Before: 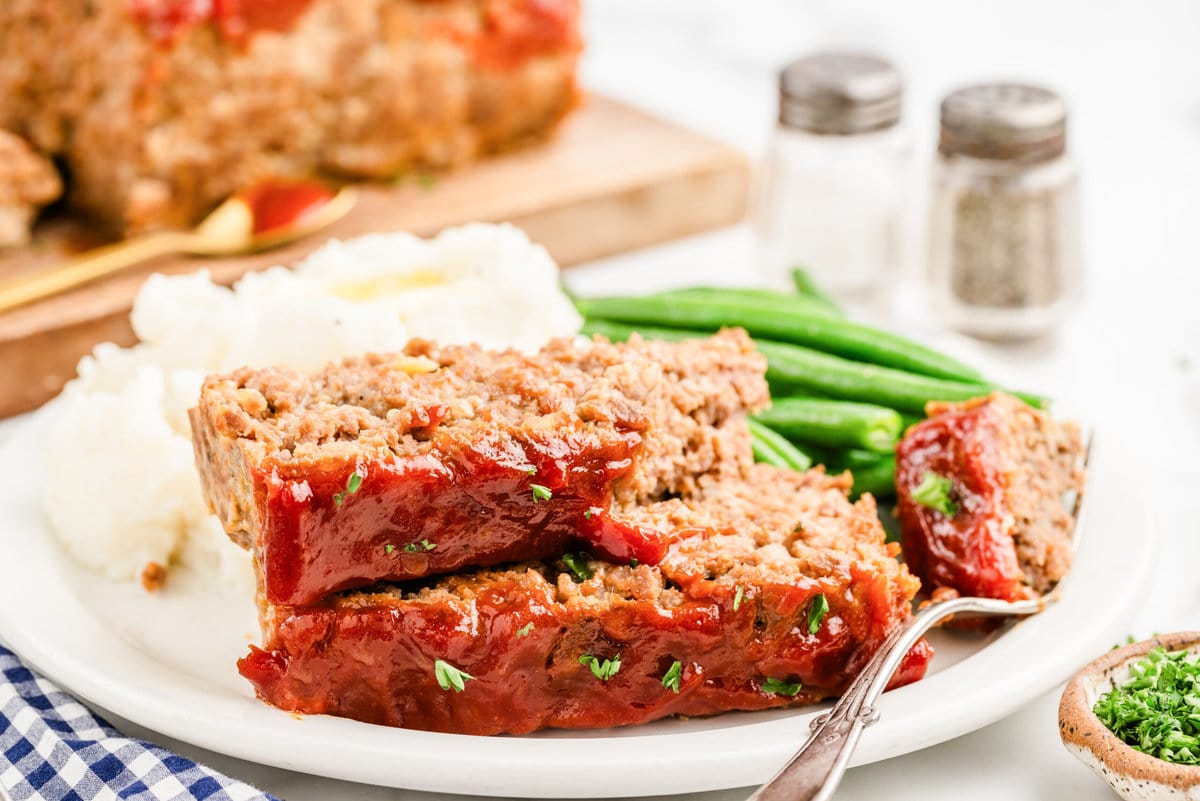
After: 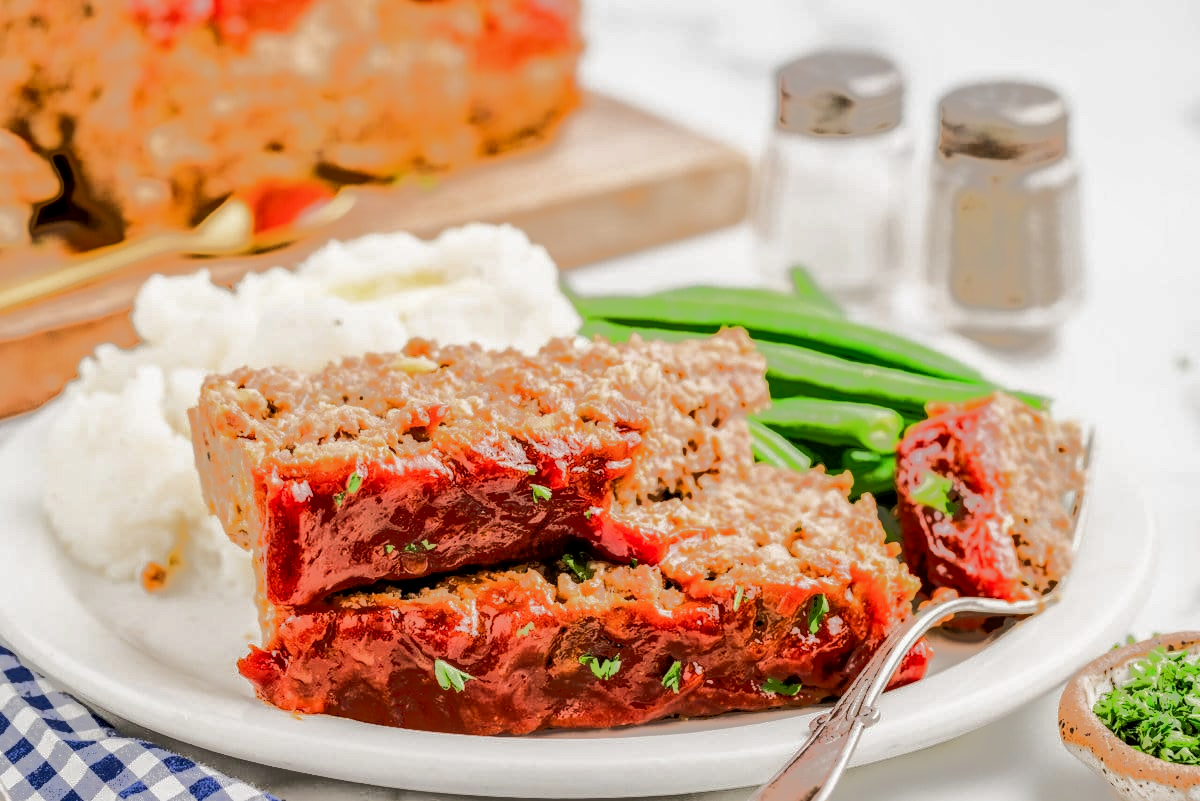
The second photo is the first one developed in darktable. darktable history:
exposure: black level correction 0.001, exposure -0.203 EV, compensate highlight preservation false
local contrast: on, module defaults
tone equalizer: -7 EV -0.659 EV, -6 EV 1 EV, -5 EV -0.425 EV, -4 EV 0.417 EV, -3 EV 0.422 EV, -2 EV 0.13 EV, -1 EV -0.138 EV, +0 EV -0.413 EV, edges refinement/feathering 500, mask exposure compensation -1.57 EV, preserve details no
